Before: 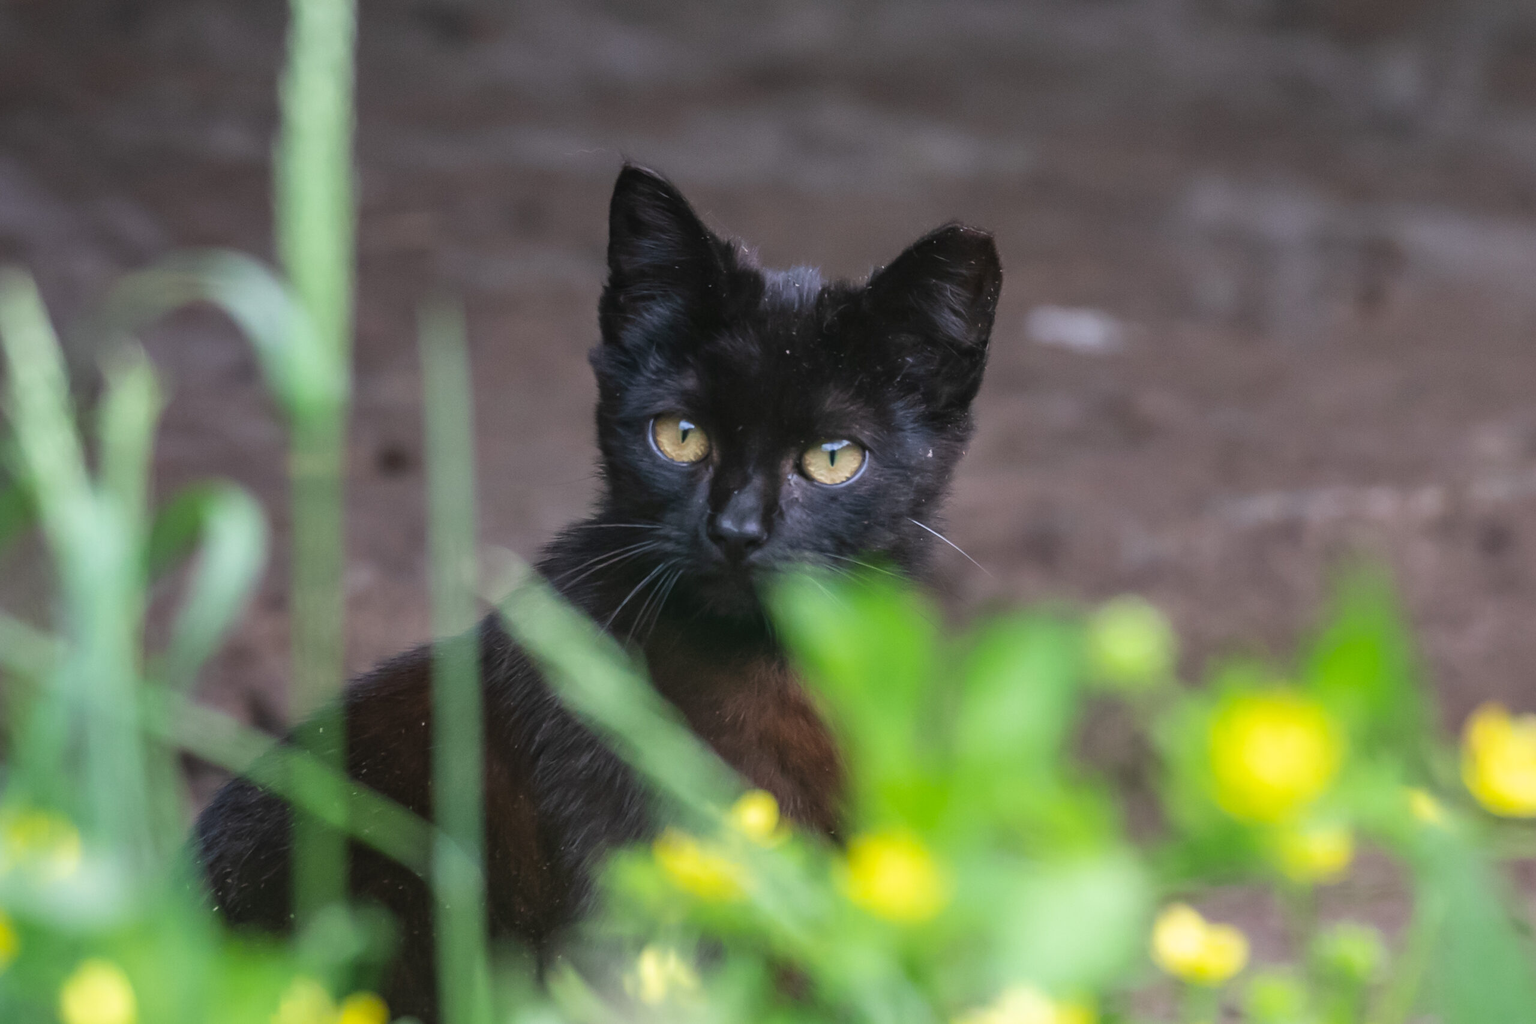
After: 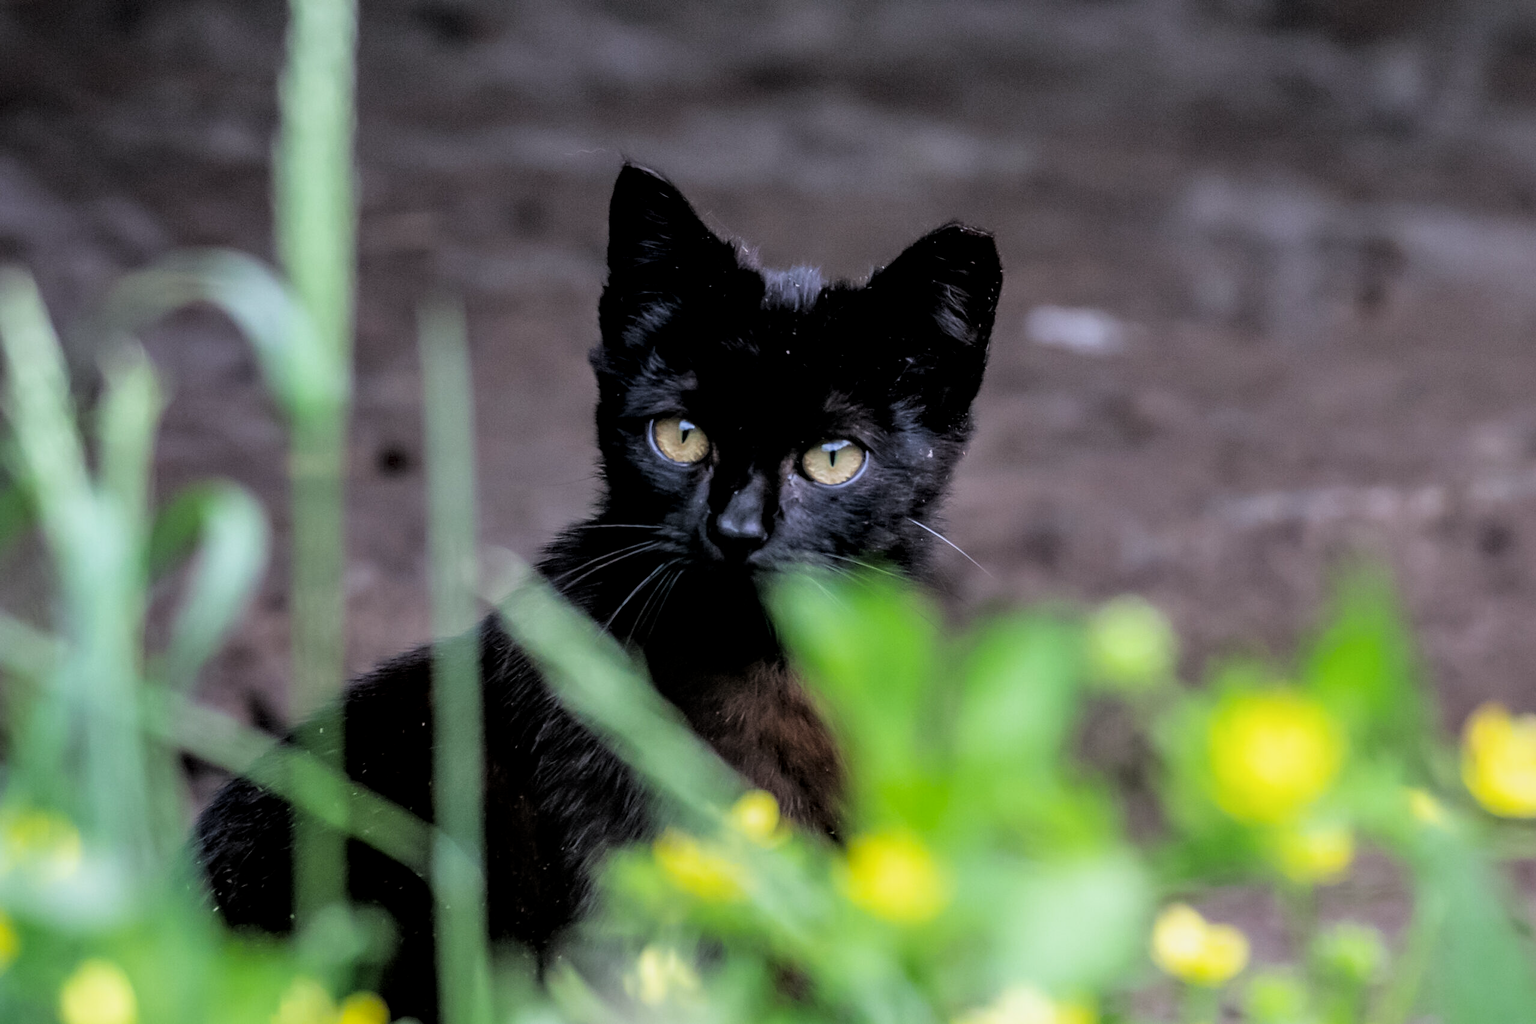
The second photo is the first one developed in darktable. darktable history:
local contrast: on, module defaults
filmic rgb: black relative exposure -3.92 EV, white relative exposure 3.14 EV, hardness 2.87
white balance: red 0.984, blue 1.059
